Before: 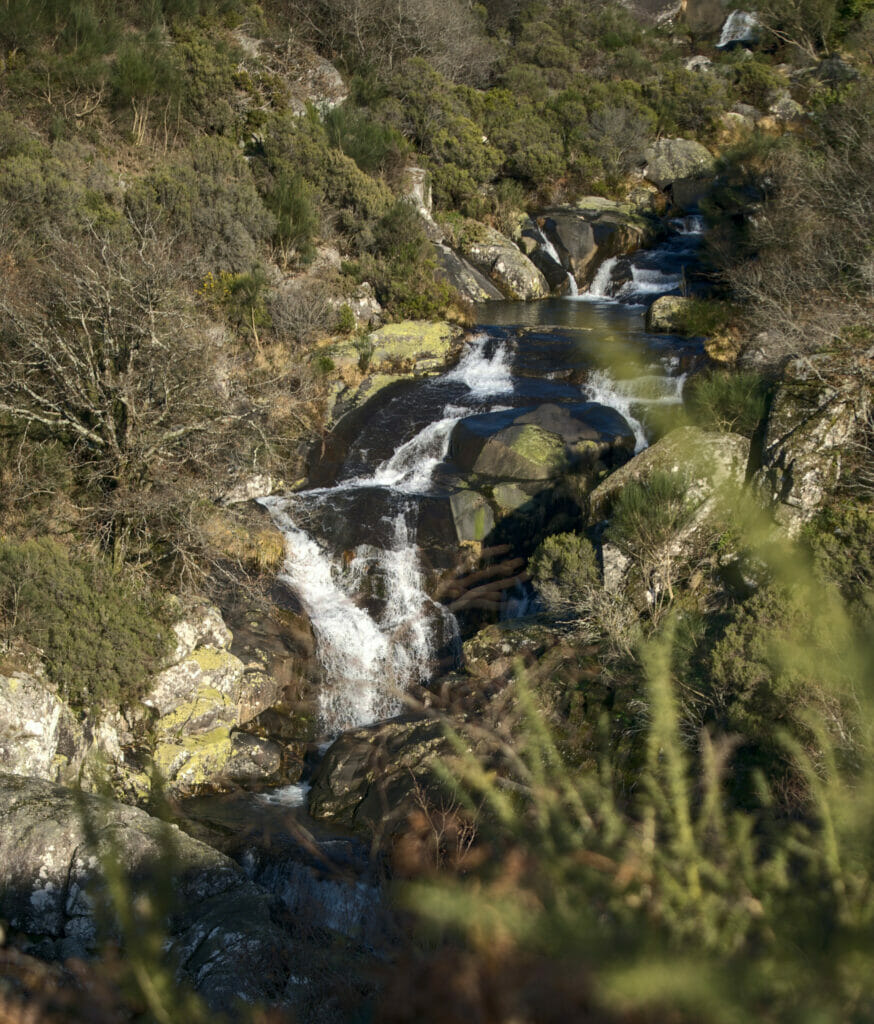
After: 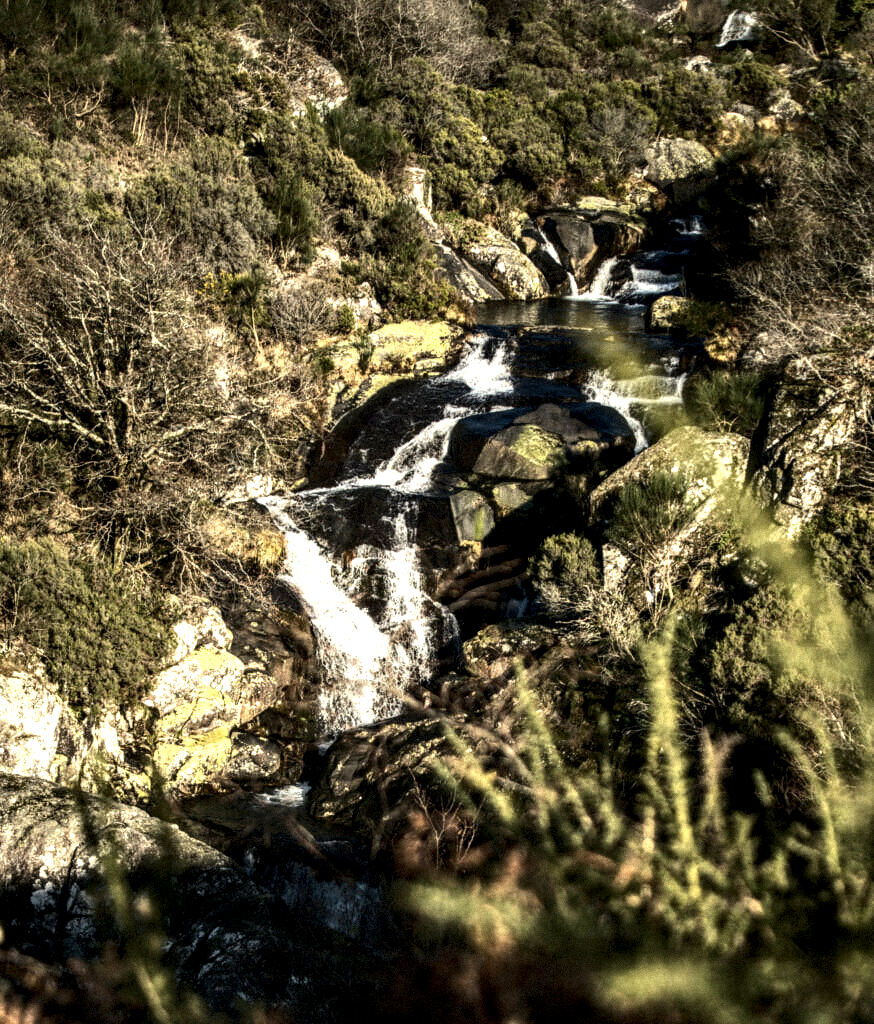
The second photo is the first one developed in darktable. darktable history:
white balance: red 1.045, blue 0.932
grain: mid-tones bias 0%
tone equalizer: -8 EV -1.08 EV, -7 EV -1.01 EV, -6 EV -0.867 EV, -5 EV -0.578 EV, -3 EV 0.578 EV, -2 EV 0.867 EV, -1 EV 1.01 EV, +0 EV 1.08 EV, edges refinement/feathering 500, mask exposure compensation -1.57 EV, preserve details no
local contrast: highlights 20%, shadows 70%, detail 170%
